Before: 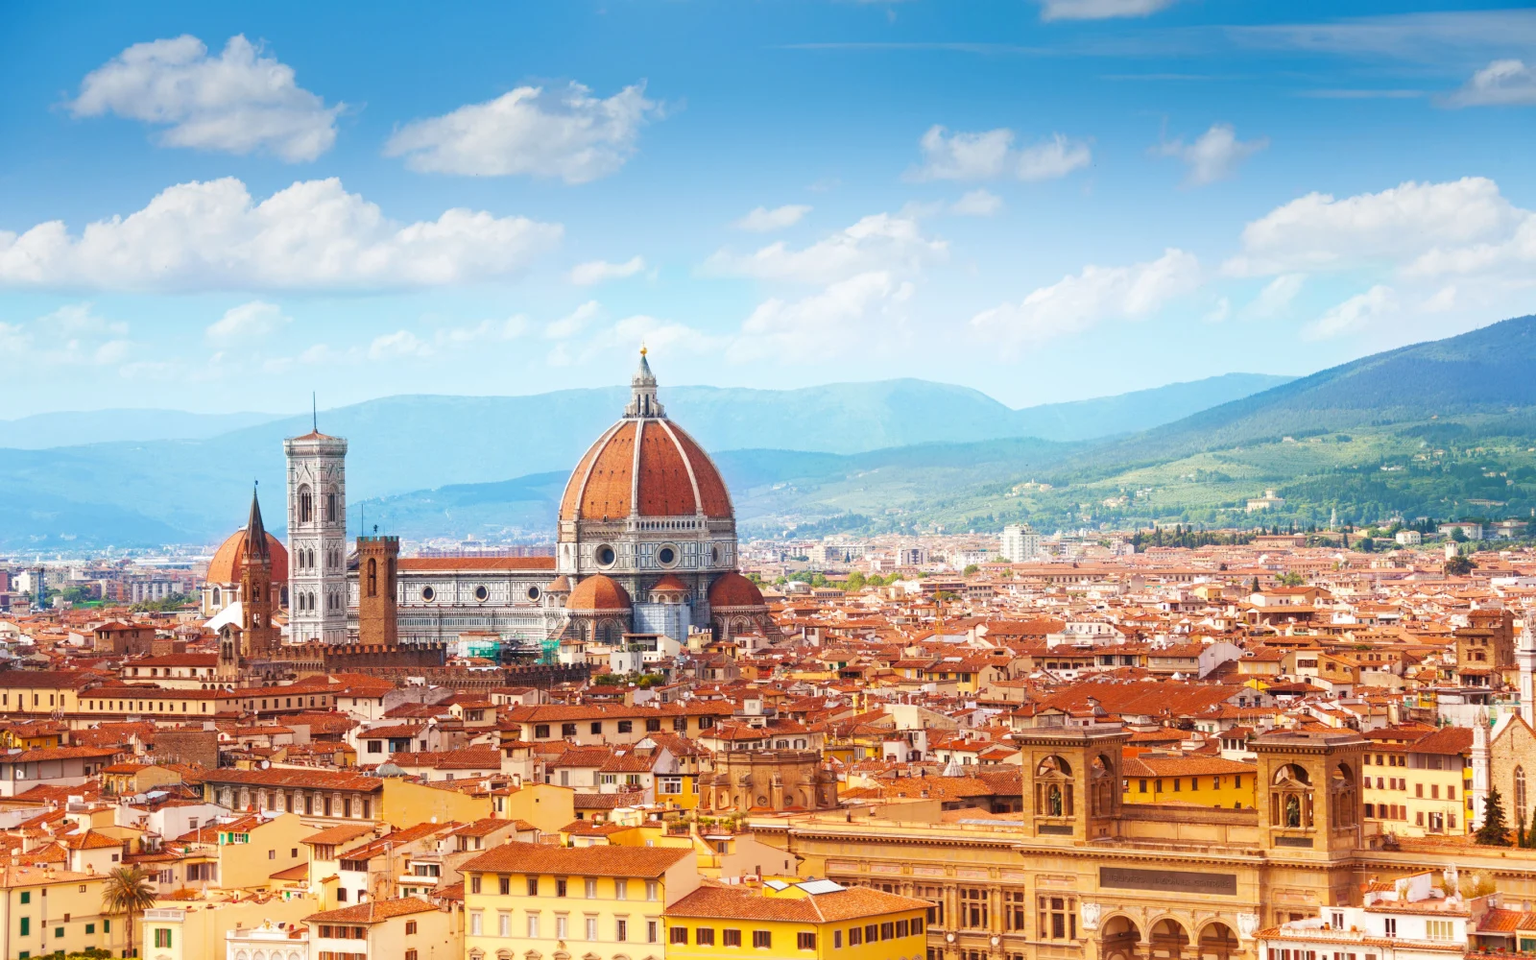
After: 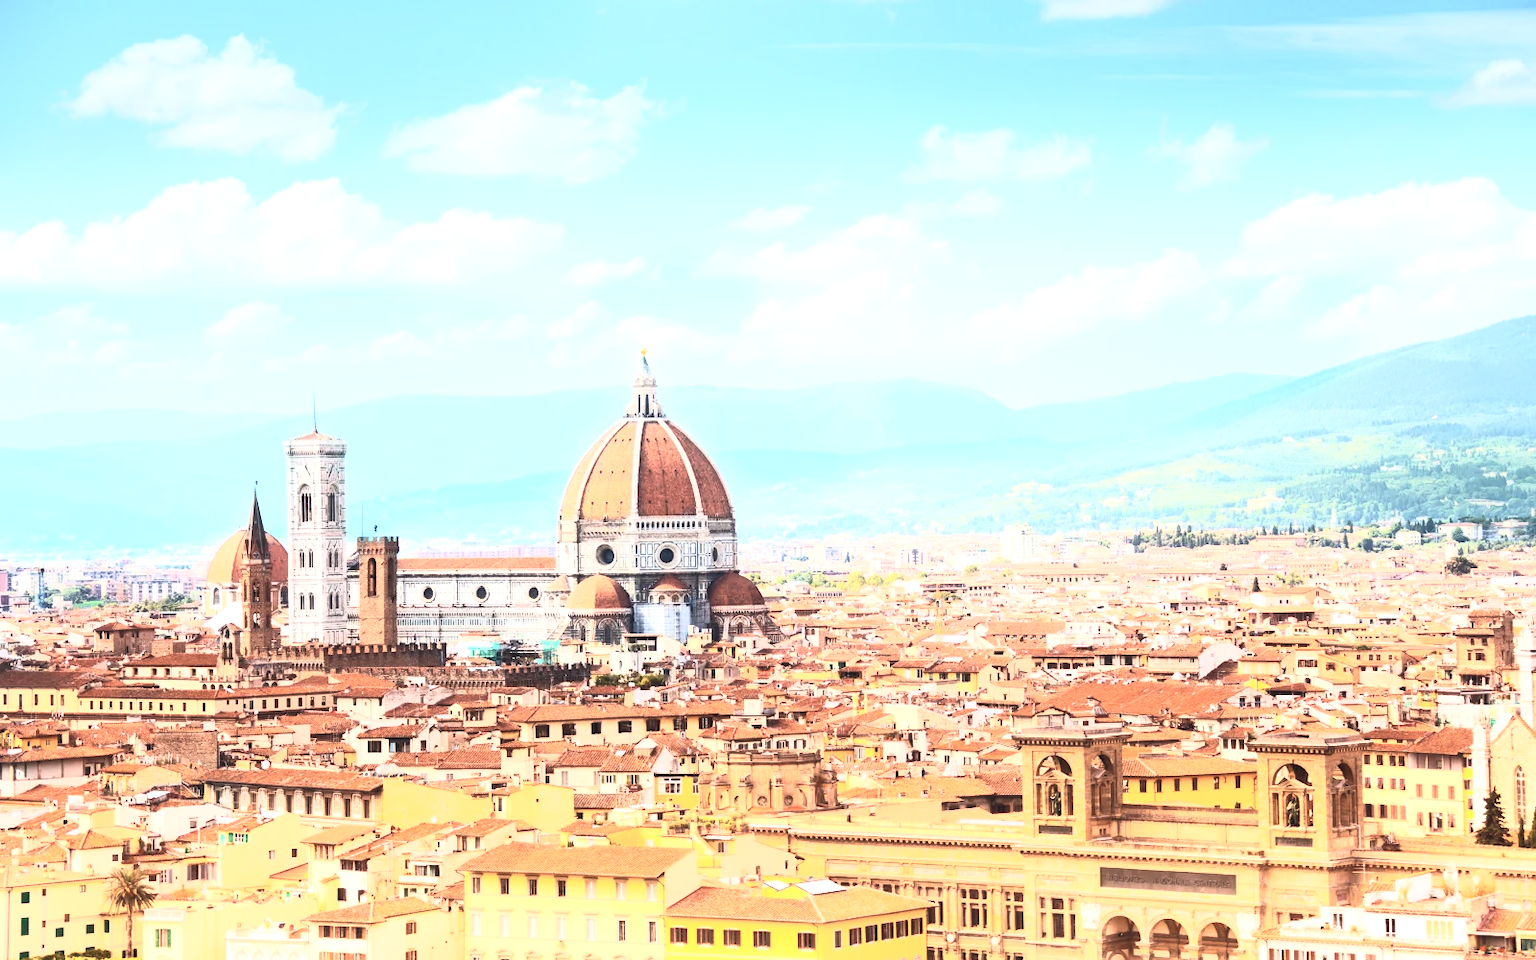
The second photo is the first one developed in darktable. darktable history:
tone equalizer: -8 EV -0.75 EV, -7 EV -0.7 EV, -6 EV -0.6 EV, -5 EV -0.4 EV, -3 EV 0.4 EV, -2 EV 0.6 EV, -1 EV 0.7 EV, +0 EV 0.75 EV, edges refinement/feathering 500, mask exposure compensation -1.57 EV, preserve details no
contrast brightness saturation: contrast 0.43, brightness 0.56, saturation -0.19
